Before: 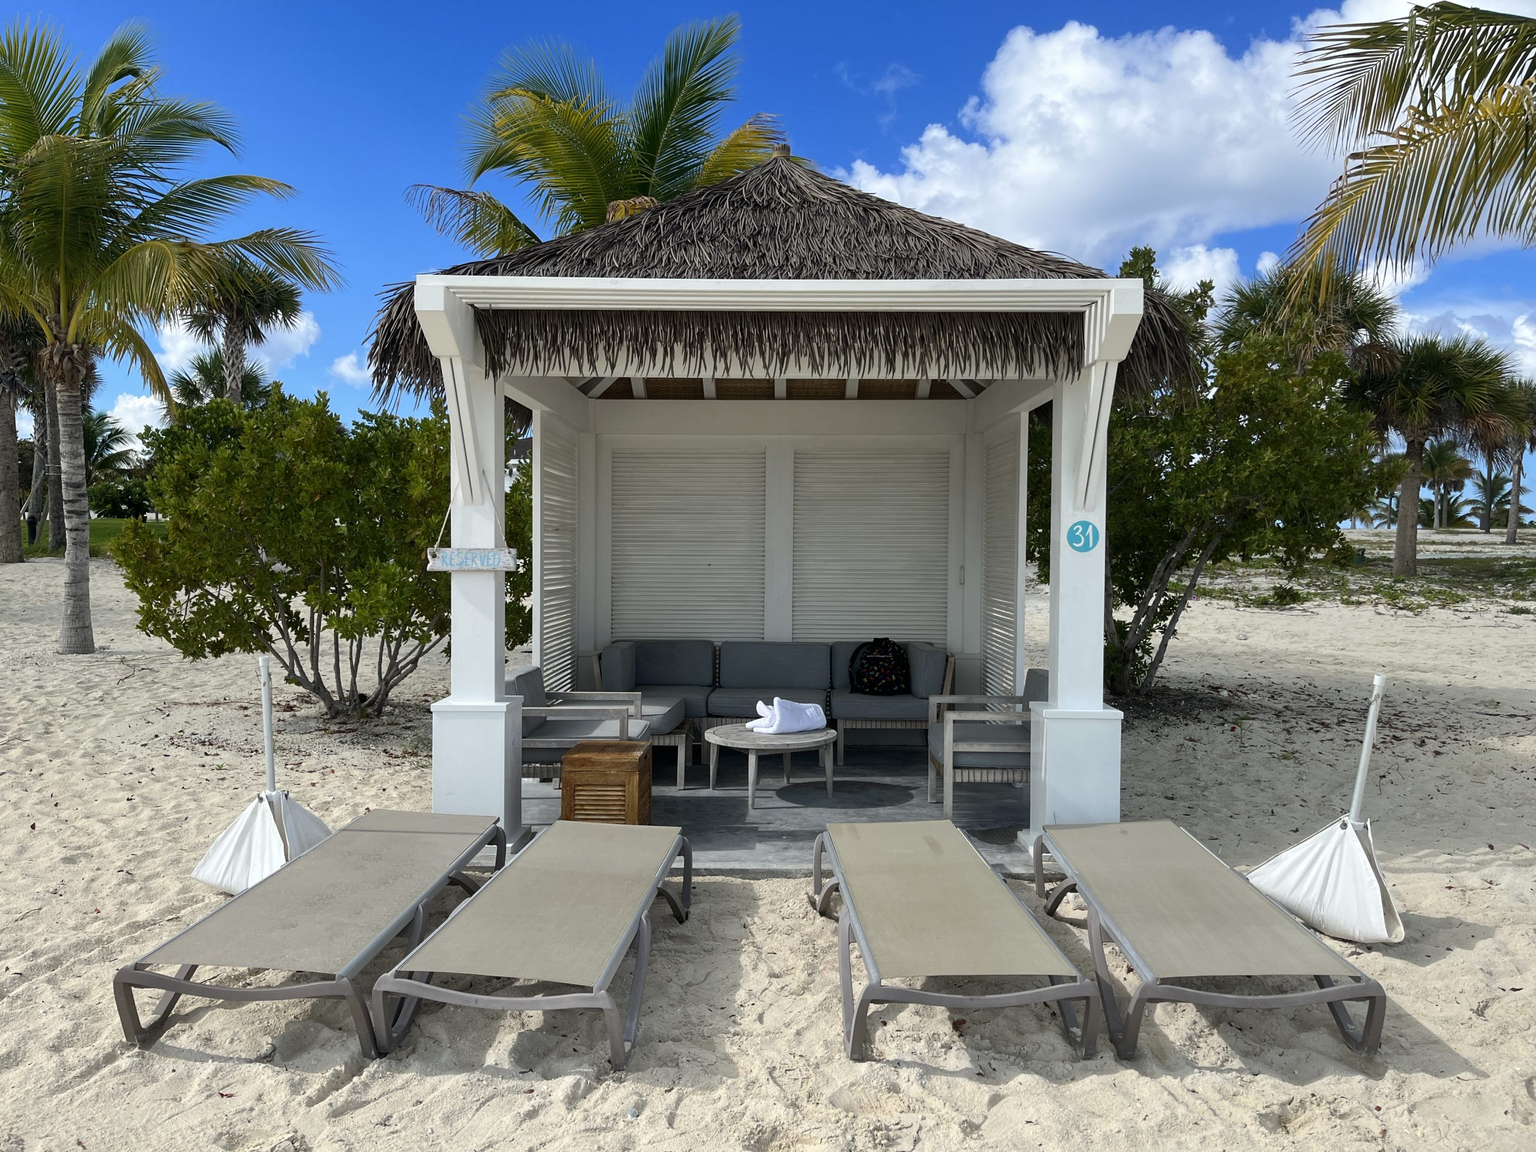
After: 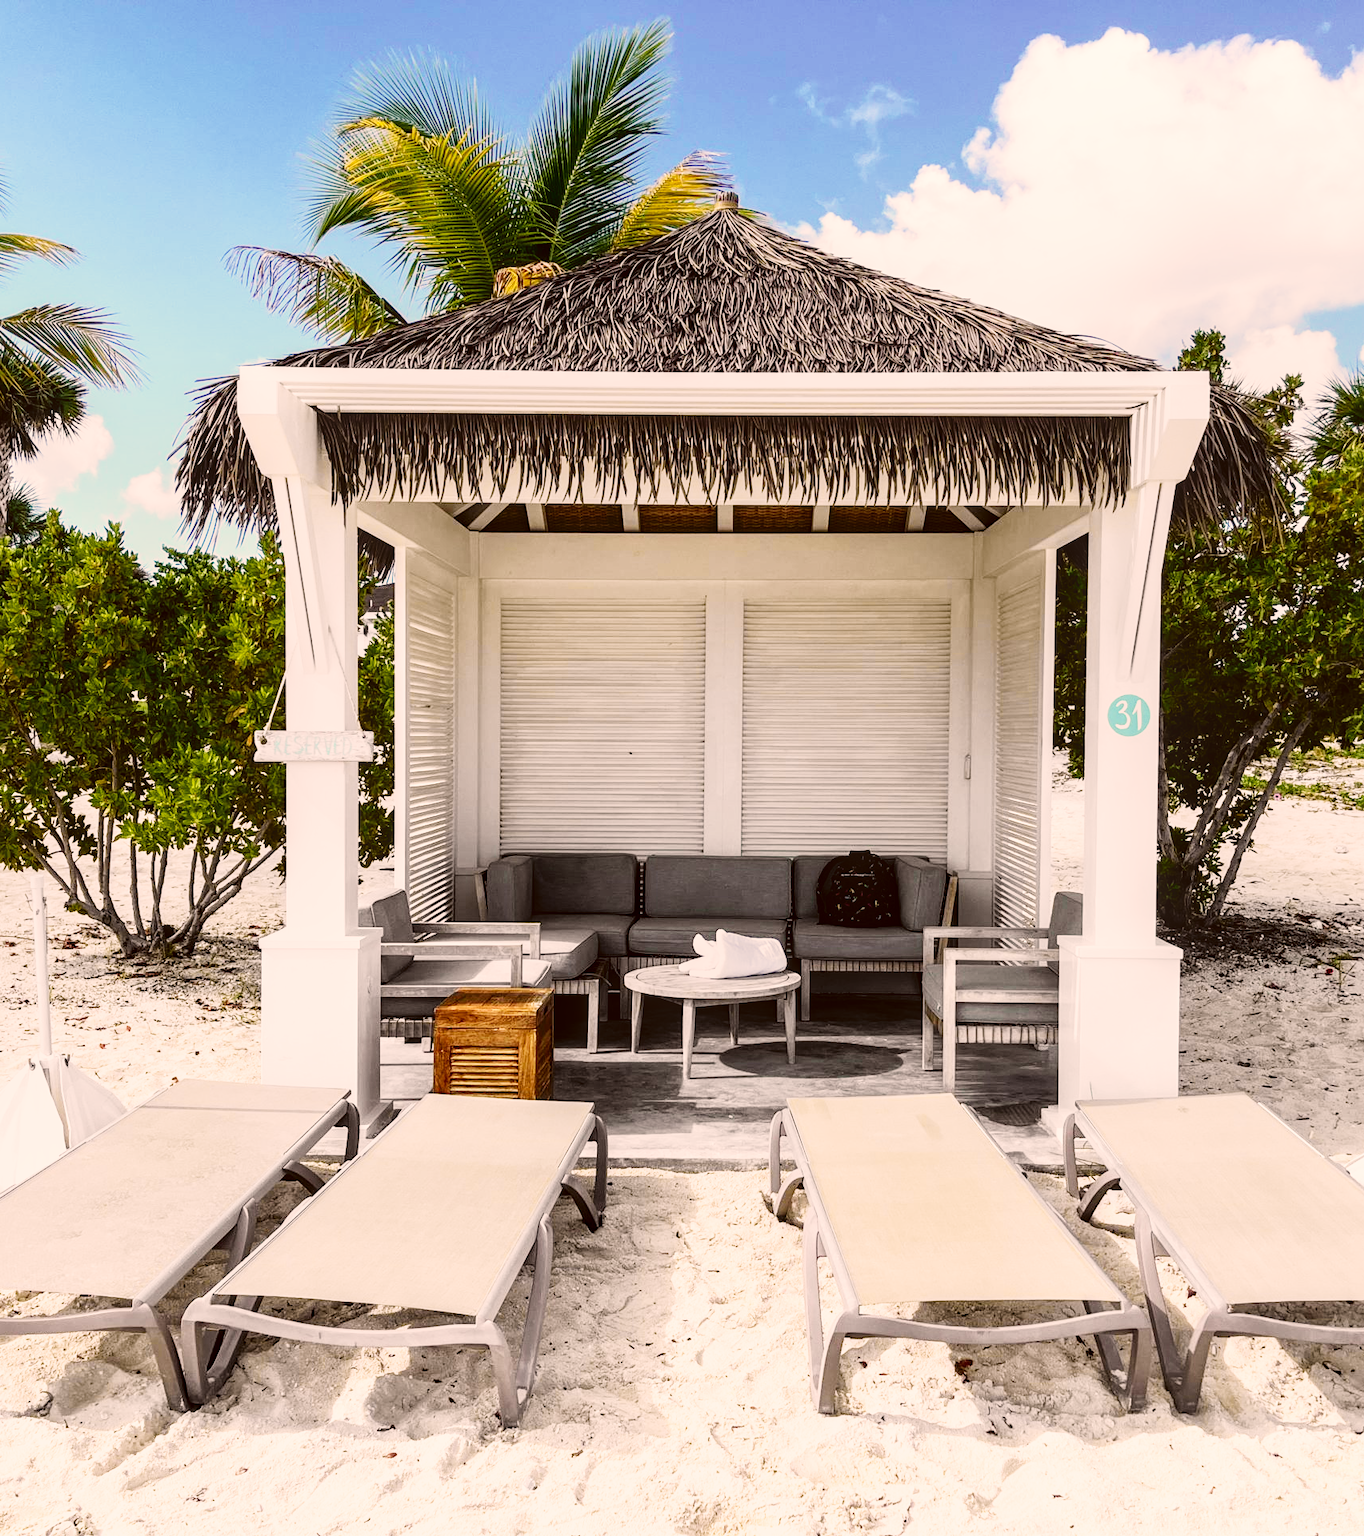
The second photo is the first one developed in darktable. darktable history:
color correction: highlights a* 10.21, highlights b* 9.79, shadows a* 8.61, shadows b* 7.88, saturation 0.8
base curve: curves: ch0 [(0, 0.003) (0.001, 0.002) (0.006, 0.004) (0.02, 0.022) (0.048, 0.086) (0.094, 0.234) (0.162, 0.431) (0.258, 0.629) (0.385, 0.8) (0.548, 0.918) (0.751, 0.988) (1, 1)], preserve colors none
local contrast: on, module defaults
crop: left 15.419%, right 17.914%
tone curve: curves: ch0 [(0, 0.008) (0.107, 0.083) (0.283, 0.287) (0.461, 0.498) (0.64, 0.691) (0.822, 0.869) (0.998, 0.978)]; ch1 [(0, 0) (0.323, 0.339) (0.438, 0.422) (0.473, 0.487) (0.502, 0.502) (0.527, 0.53) (0.561, 0.583) (0.608, 0.629) (0.669, 0.704) (0.859, 0.899) (1, 1)]; ch2 [(0, 0) (0.33, 0.347) (0.421, 0.456) (0.473, 0.498) (0.502, 0.504) (0.522, 0.524) (0.549, 0.567) (0.585, 0.627) (0.676, 0.724) (1, 1)], color space Lab, independent channels, preserve colors none
